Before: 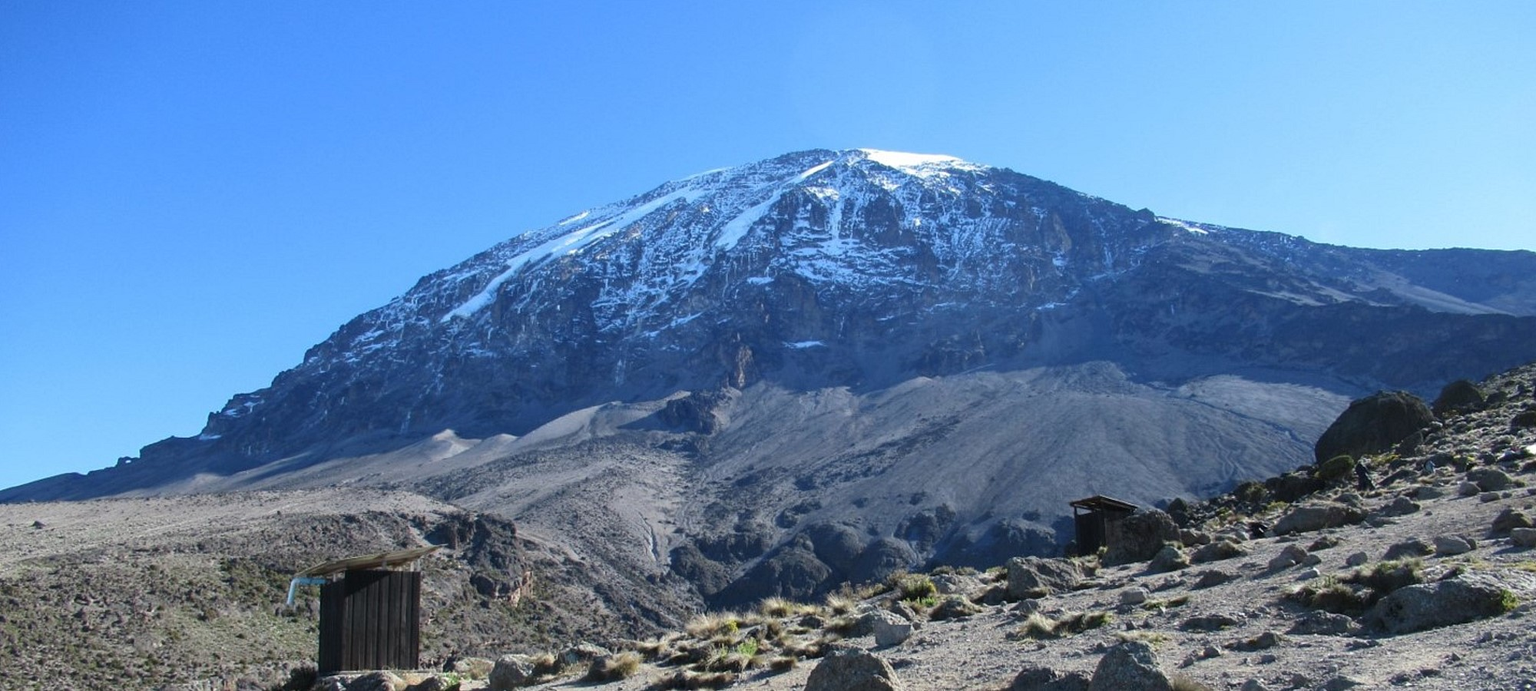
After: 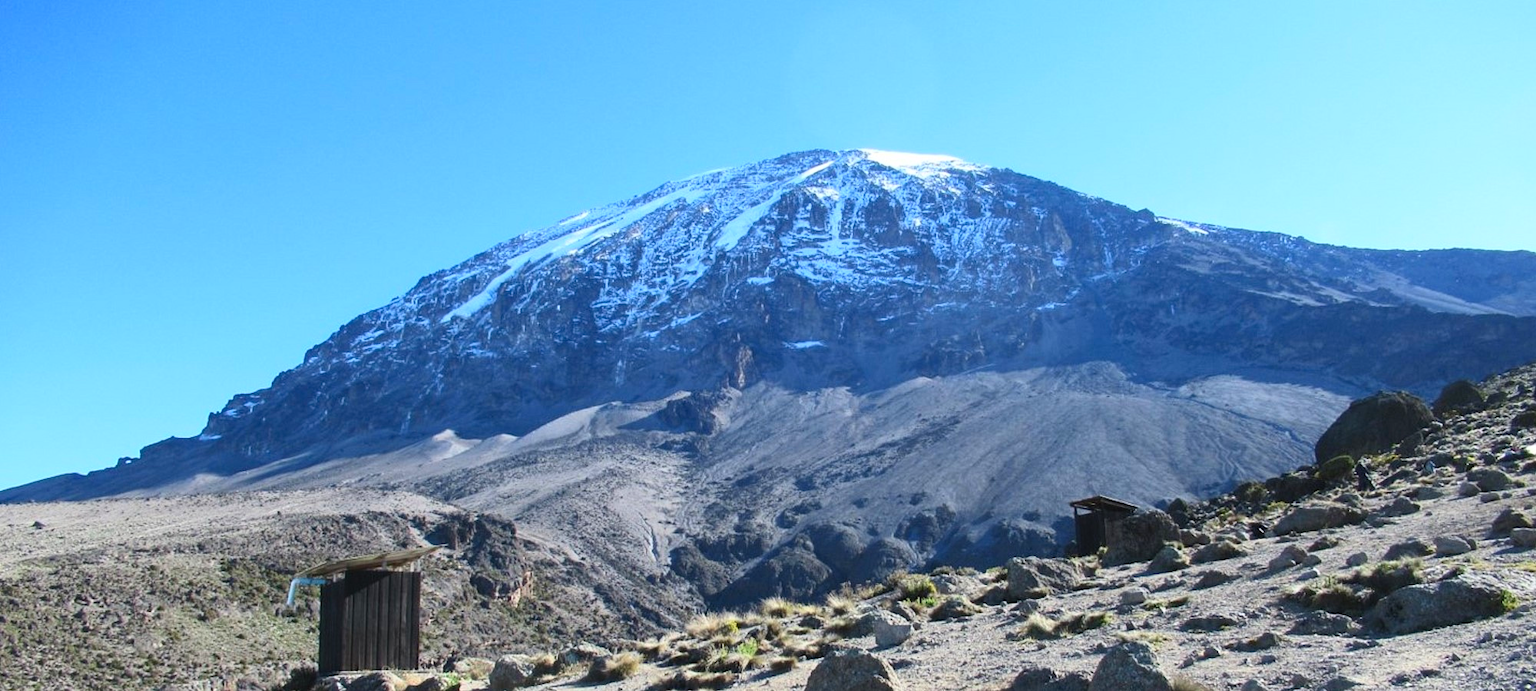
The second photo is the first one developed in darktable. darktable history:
contrast brightness saturation: contrast 0.203, brightness 0.163, saturation 0.225
